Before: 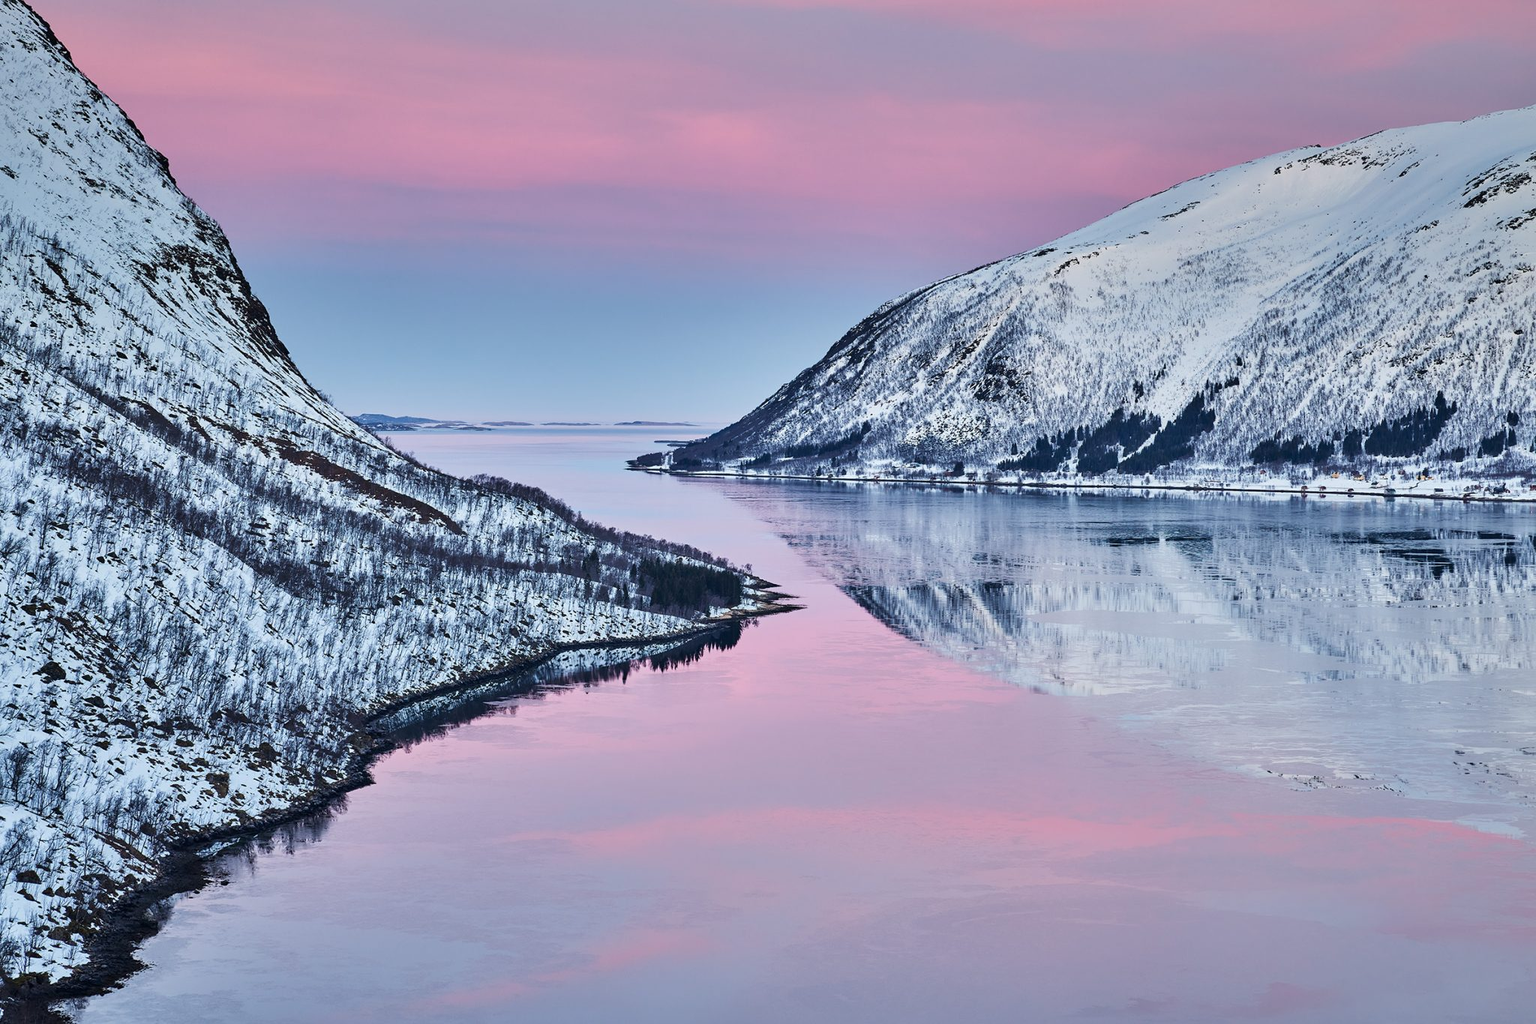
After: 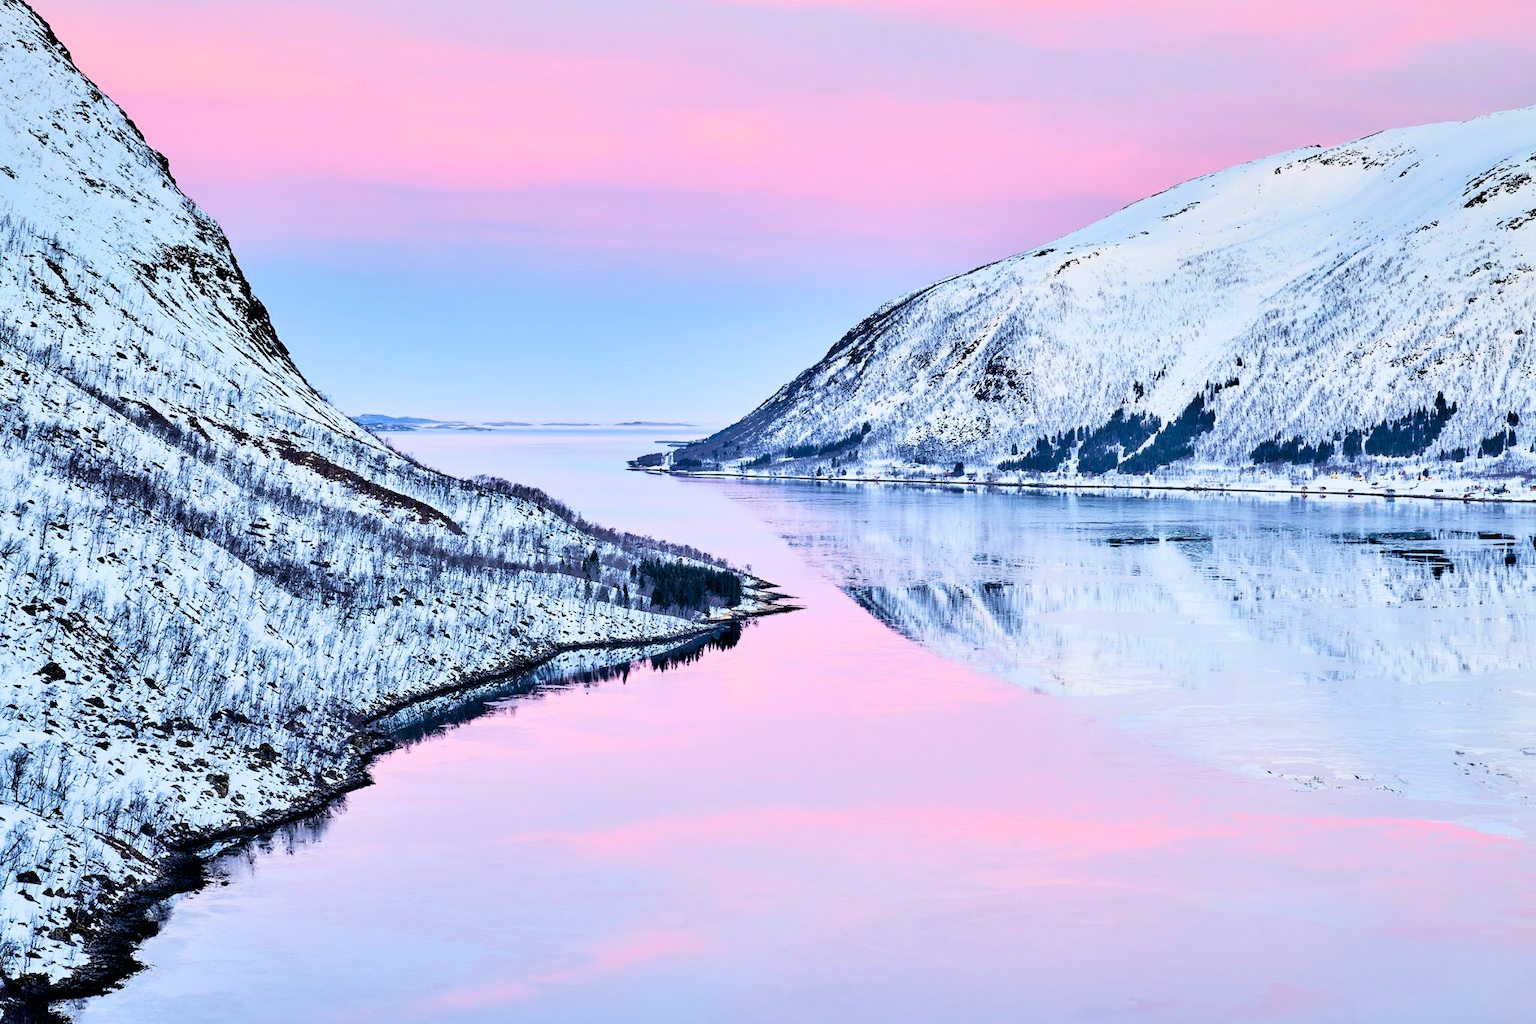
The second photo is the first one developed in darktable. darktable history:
filmic rgb: black relative exposure -4.4 EV, white relative exposure 5.05 EV, threshold 3.02 EV, hardness 2.17, latitude 40.68%, contrast 1.152, highlights saturation mix 10.98%, shadows ↔ highlights balance 1.09%, color science v6 (2022), enable highlight reconstruction true
exposure: black level correction 0.009, exposure 1.436 EV, compensate highlight preservation false
tone equalizer: mask exposure compensation -0.494 EV
